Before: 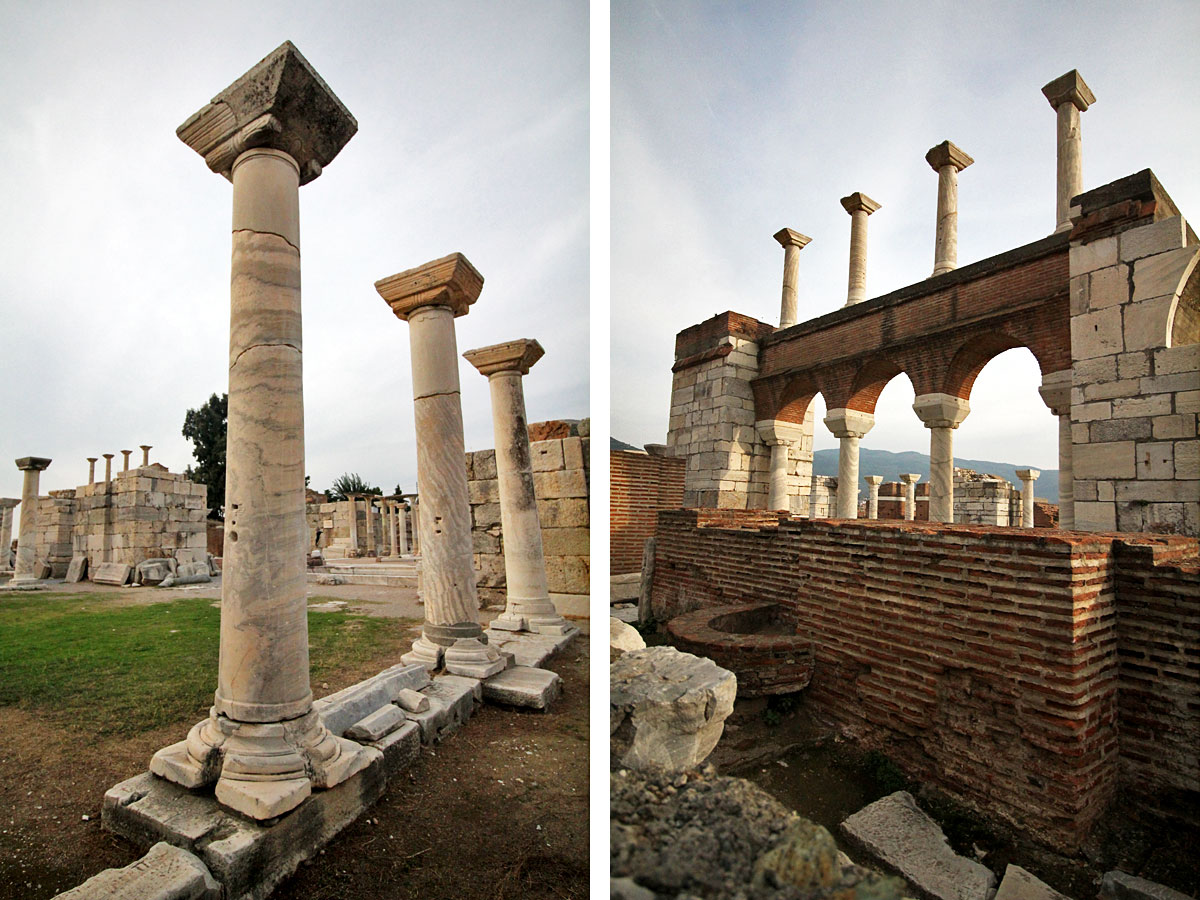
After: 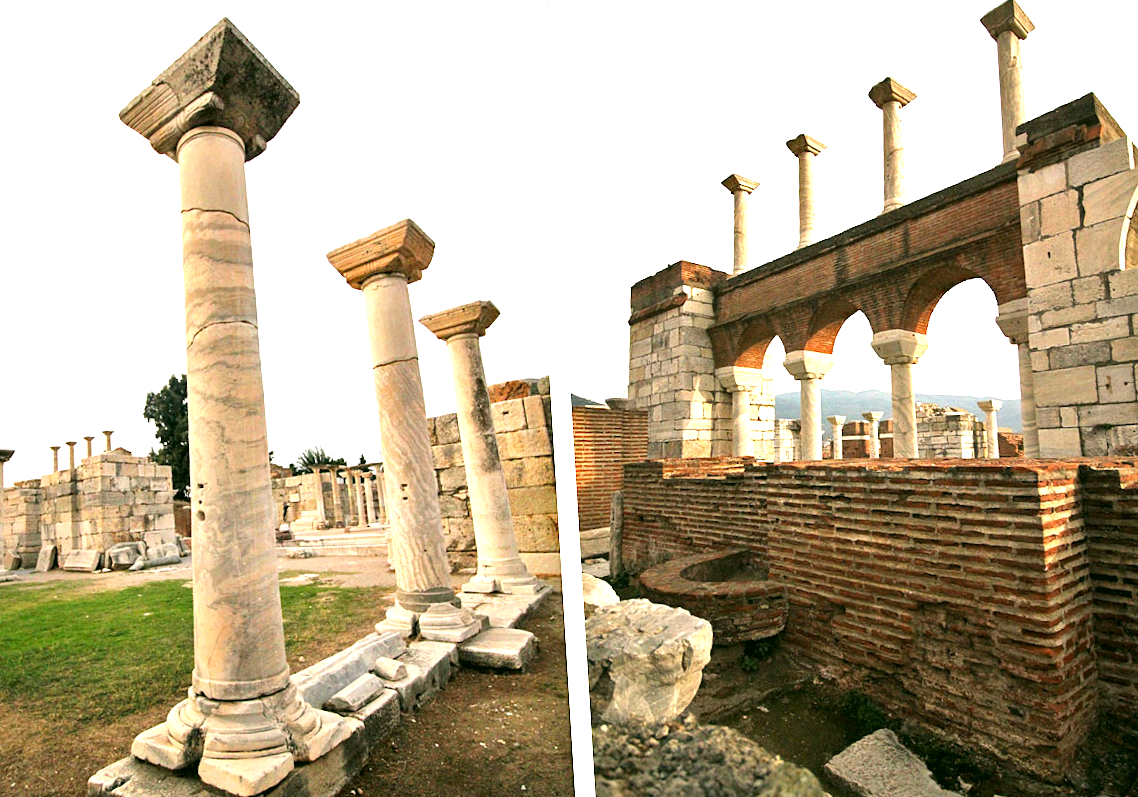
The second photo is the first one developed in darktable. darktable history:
crop: left 1.743%, right 0.268%, bottom 2.011%
rotate and perspective: rotation -3.52°, crop left 0.036, crop right 0.964, crop top 0.081, crop bottom 0.919
exposure: black level correction 0, exposure 1.2 EV, compensate exposure bias true, compensate highlight preservation false
tone equalizer: on, module defaults
color correction: highlights a* 4.02, highlights b* 4.98, shadows a* -7.55, shadows b* 4.98
